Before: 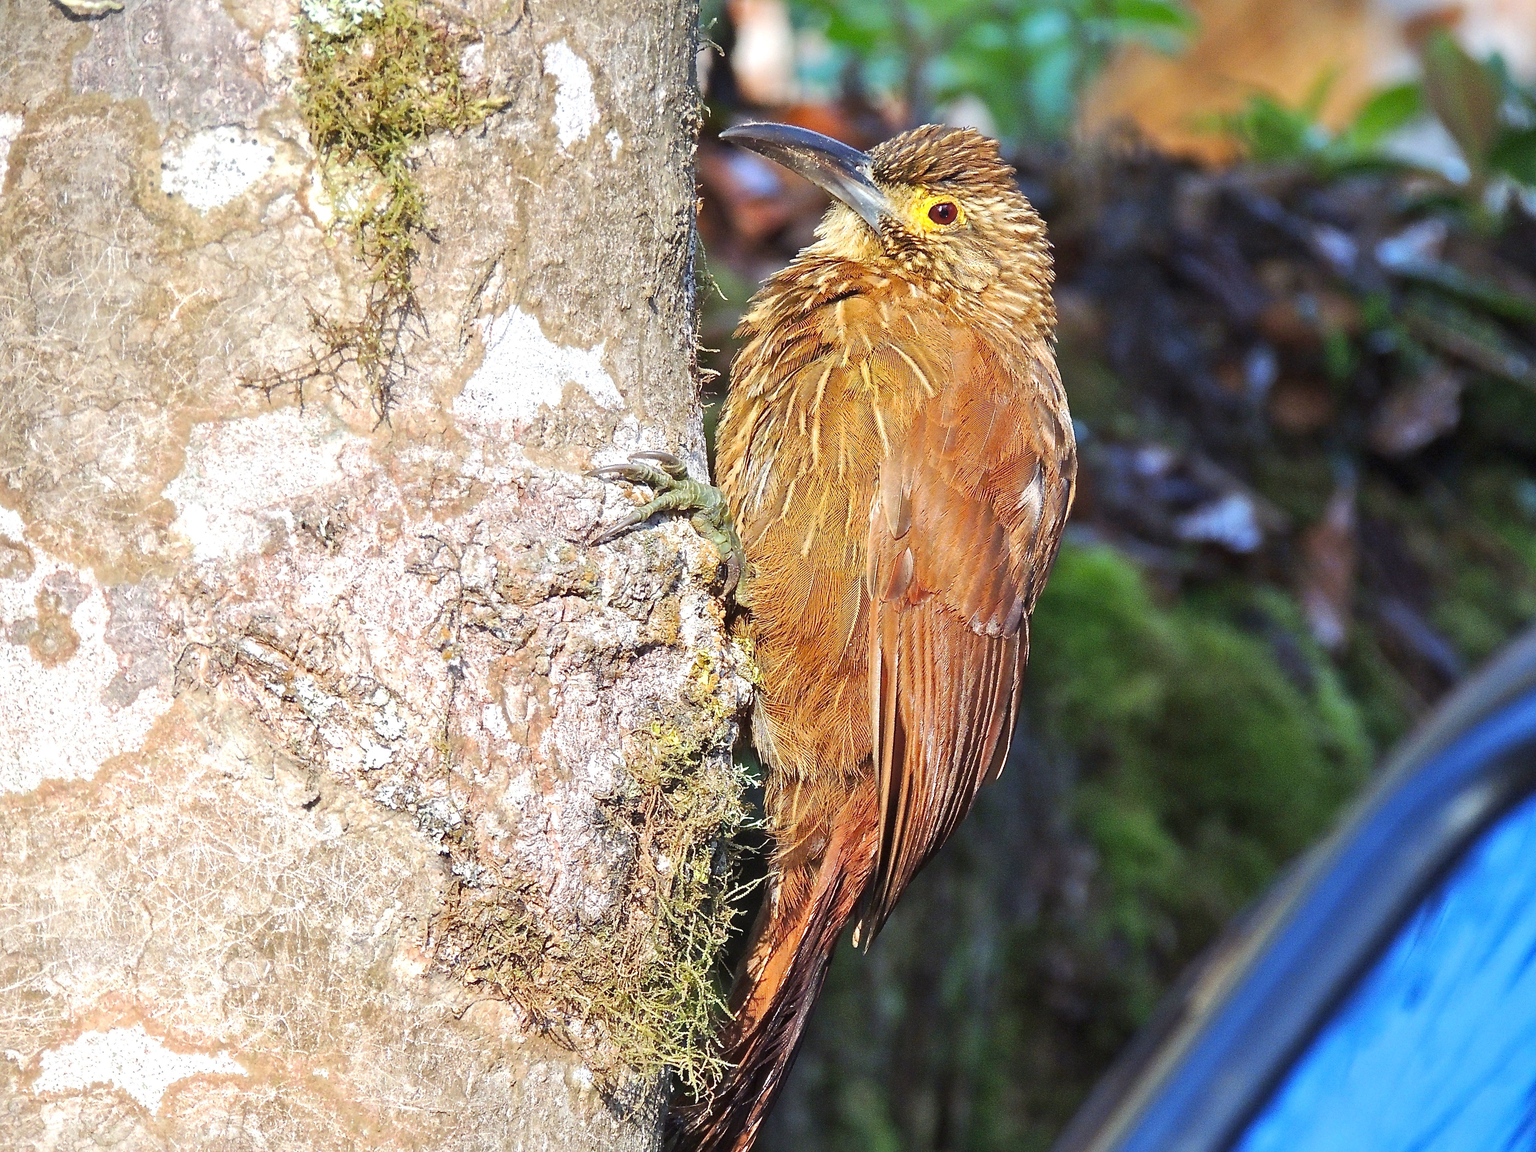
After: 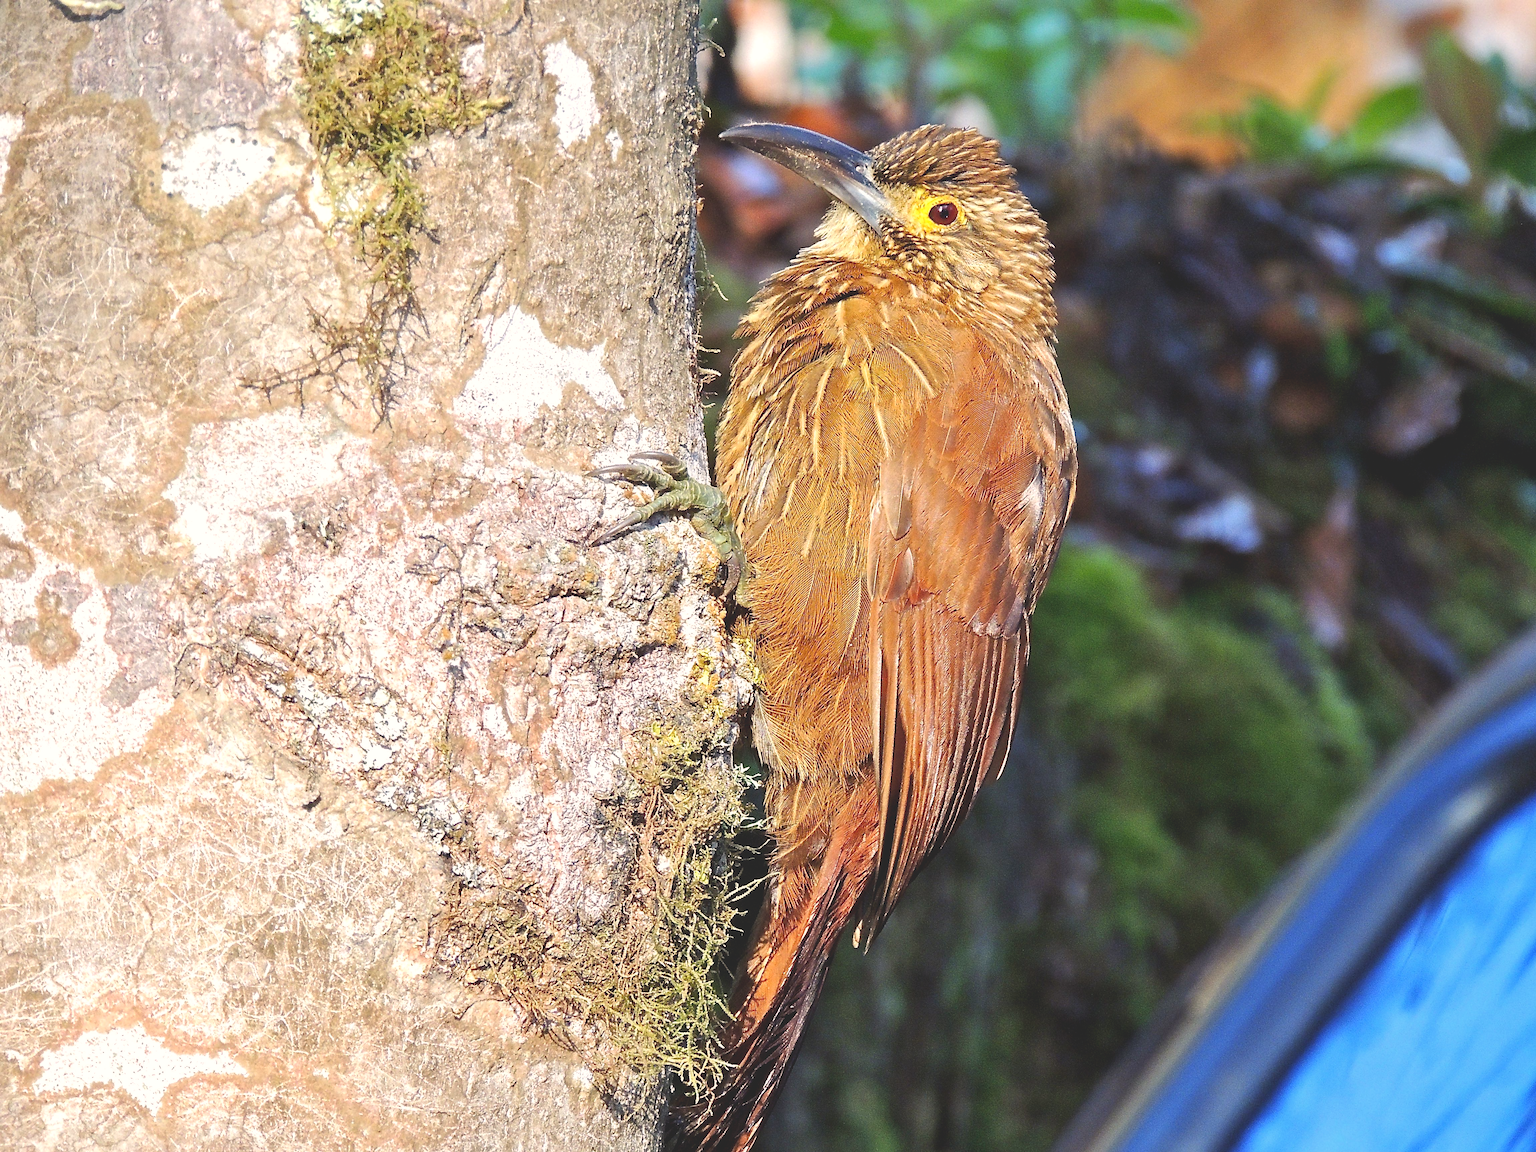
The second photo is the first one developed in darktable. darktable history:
exposure: black level correction 0.009, compensate exposure bias true, compensate highlight preservation false
color balance rgb: highlights gain › chroma 1.689%, highlights gain › hue 57.4°, global offset › luminance 1.993%, perceptual saturation grading › global saturation 0.083%, perceptual brilliance grading › global brilliance 2.997%, perceptual brilliance grading › highlights -2.493%, perceptual brilliance grading › shadows 2.74%
